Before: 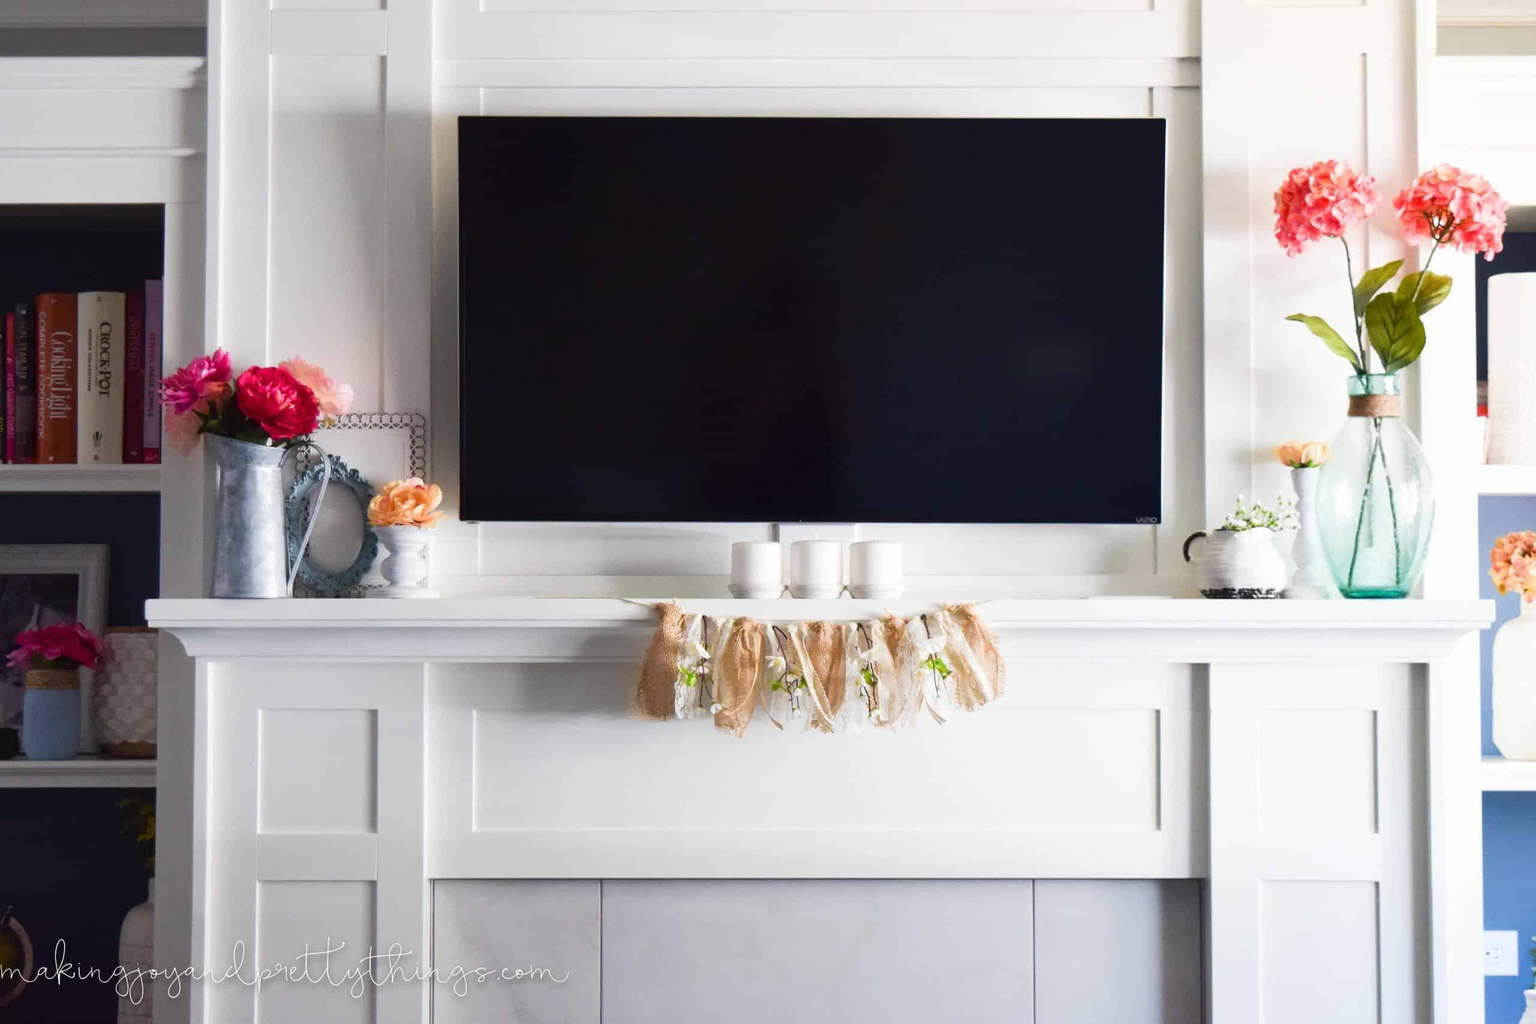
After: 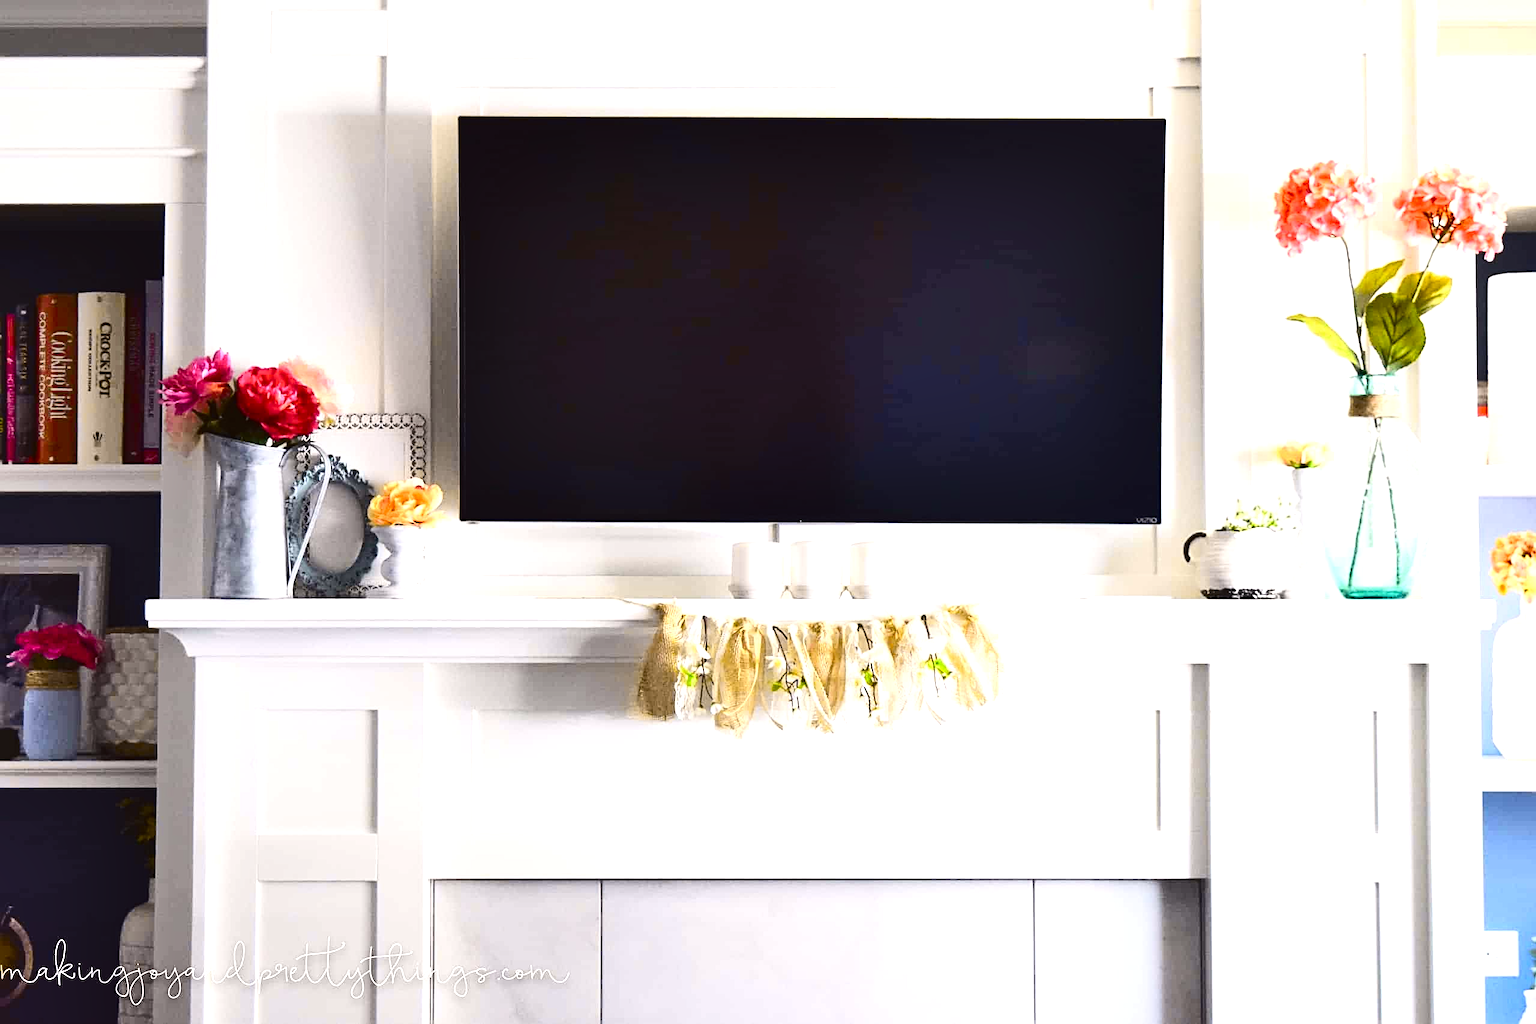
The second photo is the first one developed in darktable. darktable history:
shadows and highlights: radius 110.86, shadows 51.09, white point adjustment 9.16, highlights -4.17, highlights color adjustment 32.2%, soften with gaussian
sharpen: radius 2.767
tone curve: curves: ch0 [(0.003, 0.023) (0.071, 0.052) (0.236, 0.197) (0.466, 0.557) (0.631, 0.764) (0.806, 0.906) (1, 1)]; ch1 [(0, 0) (0.262, 0.227) (0.417, 0.386) (0.469, 0.467) (0.502, 0.51) (0.528, 0.521) (0.573, 0.555) (0.605, 0.621) (0.644, 0.671) (0.686, 0.728) (0.994, 0.987)]; ch2 [(0, 0) (0.262, 0.188) (0.385, 0.353) (0.427, 0.424) (0.495, 0.502) (0.531, 0.555) (0.583, 0.632) (0.644, 0.748) (1, 1)], color space Lab, independent channels, preserve colors none
